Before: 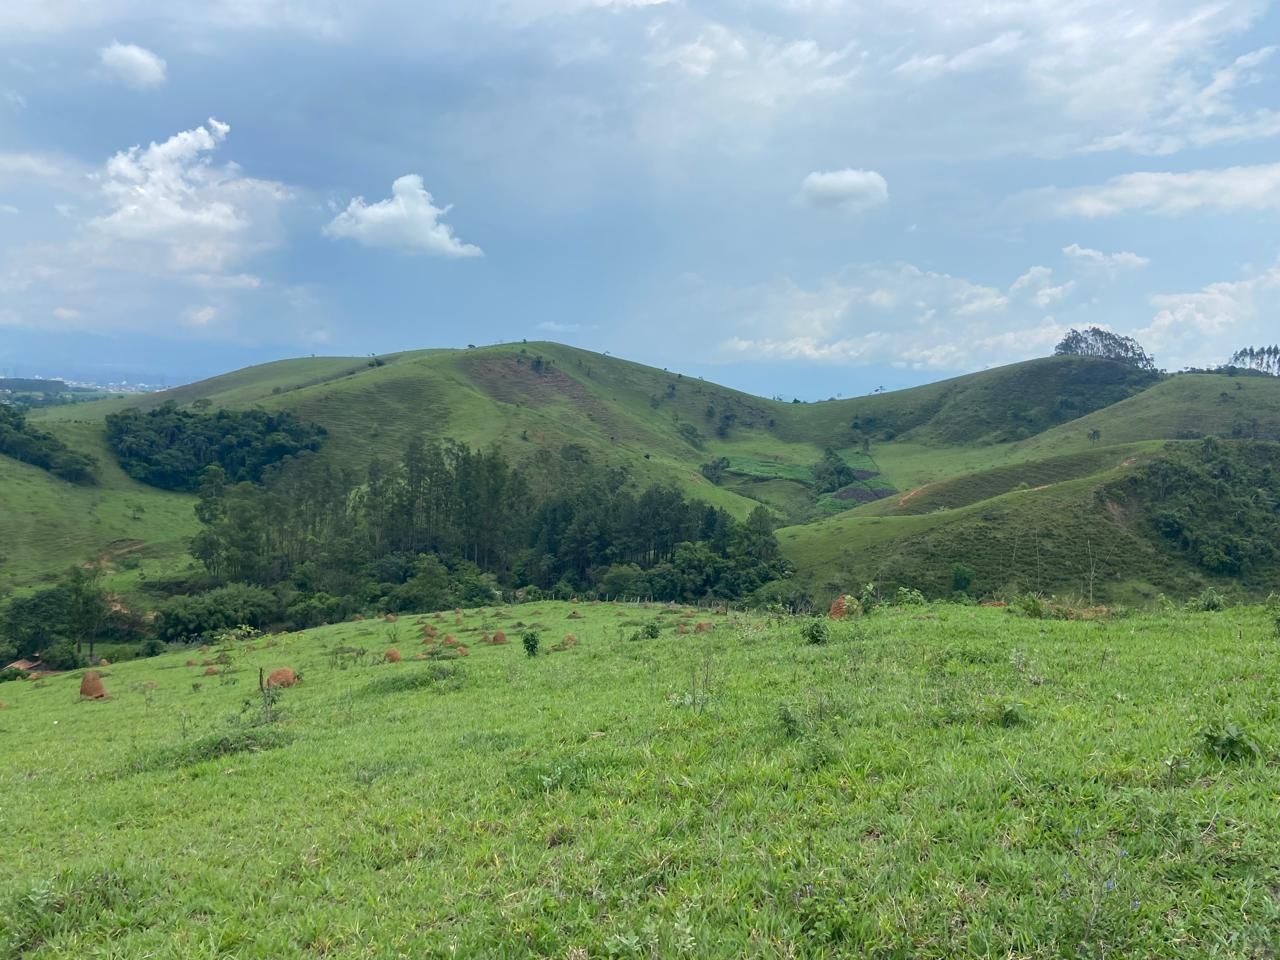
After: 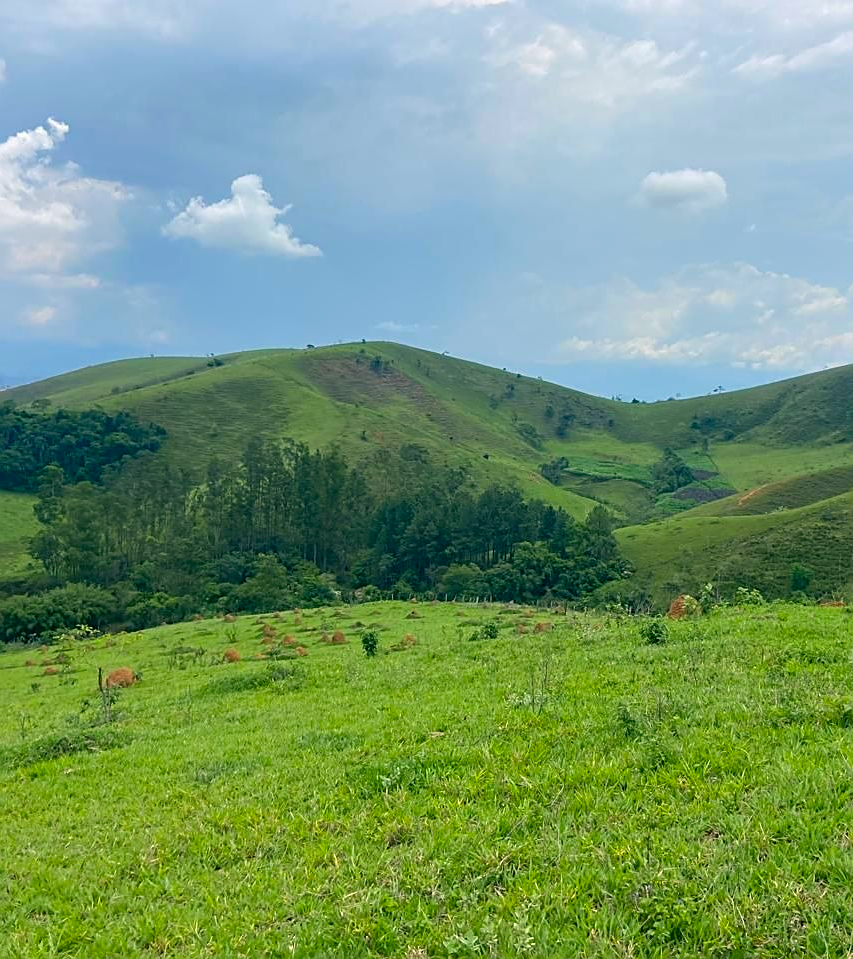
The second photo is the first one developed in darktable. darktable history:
color correction: highlights a* 4.02, highlights b* 4.98, shadows a* -7.55, shadows b* 4.98
sharpen: on, module defaults
color balance rgb: perceptual saturation grading › global saturation 20%, global vibrance 20%
crop and rotate: left 12.648%, right 20.685%
